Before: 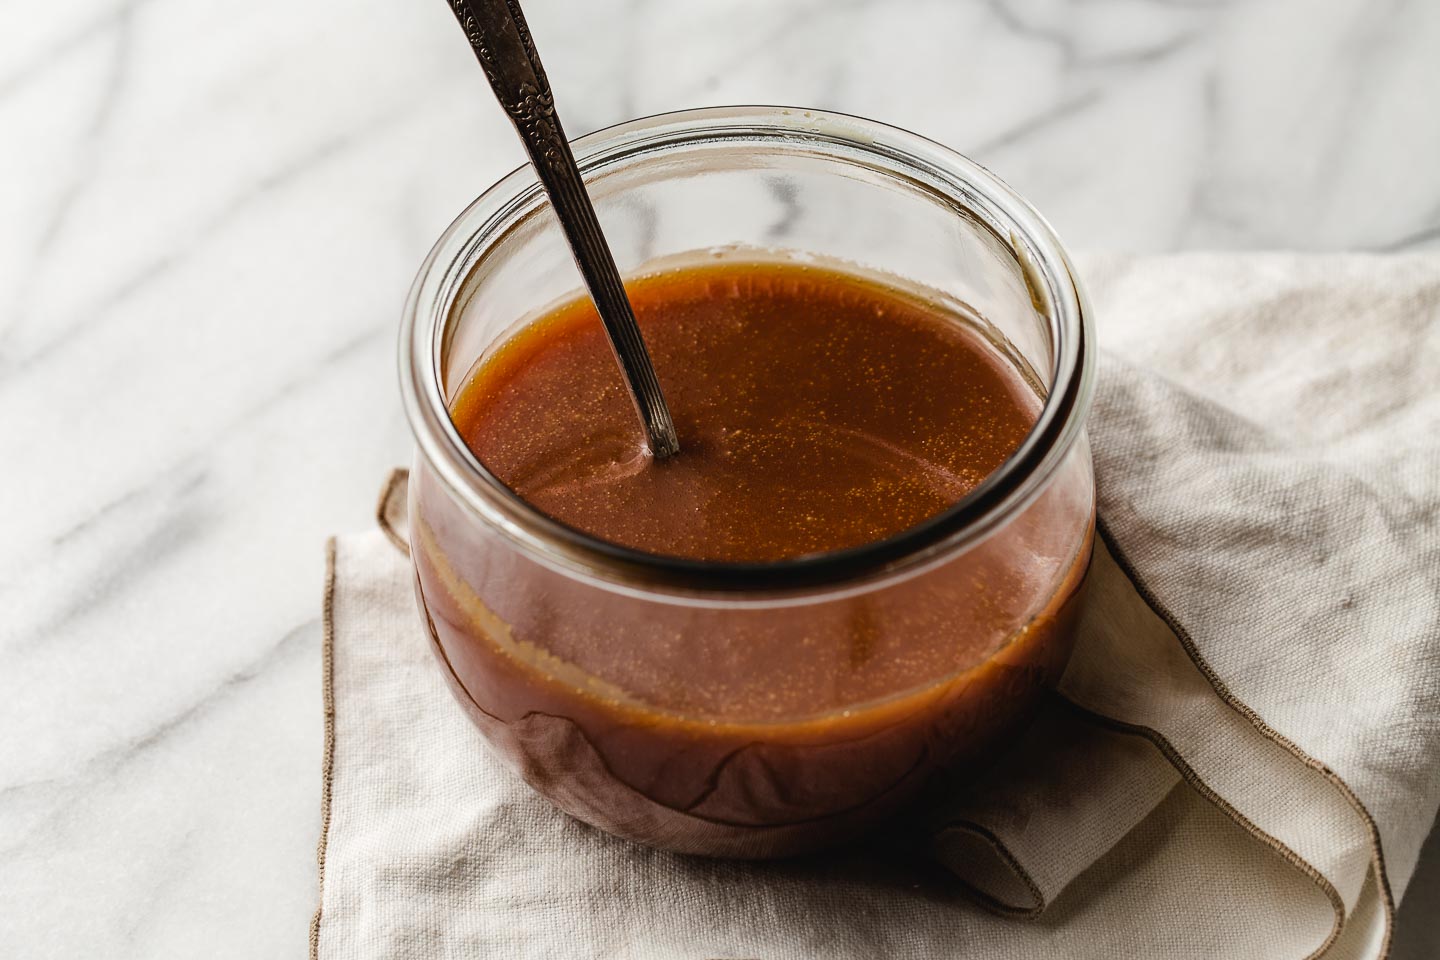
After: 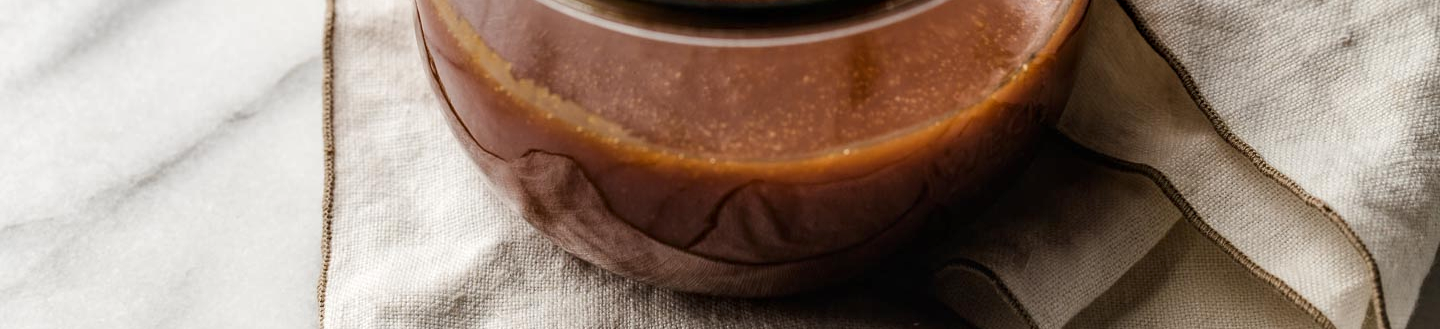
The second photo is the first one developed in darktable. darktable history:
local contrast: on, module defaults
crop and rotate: top 58.588%, bottom 7.128%
